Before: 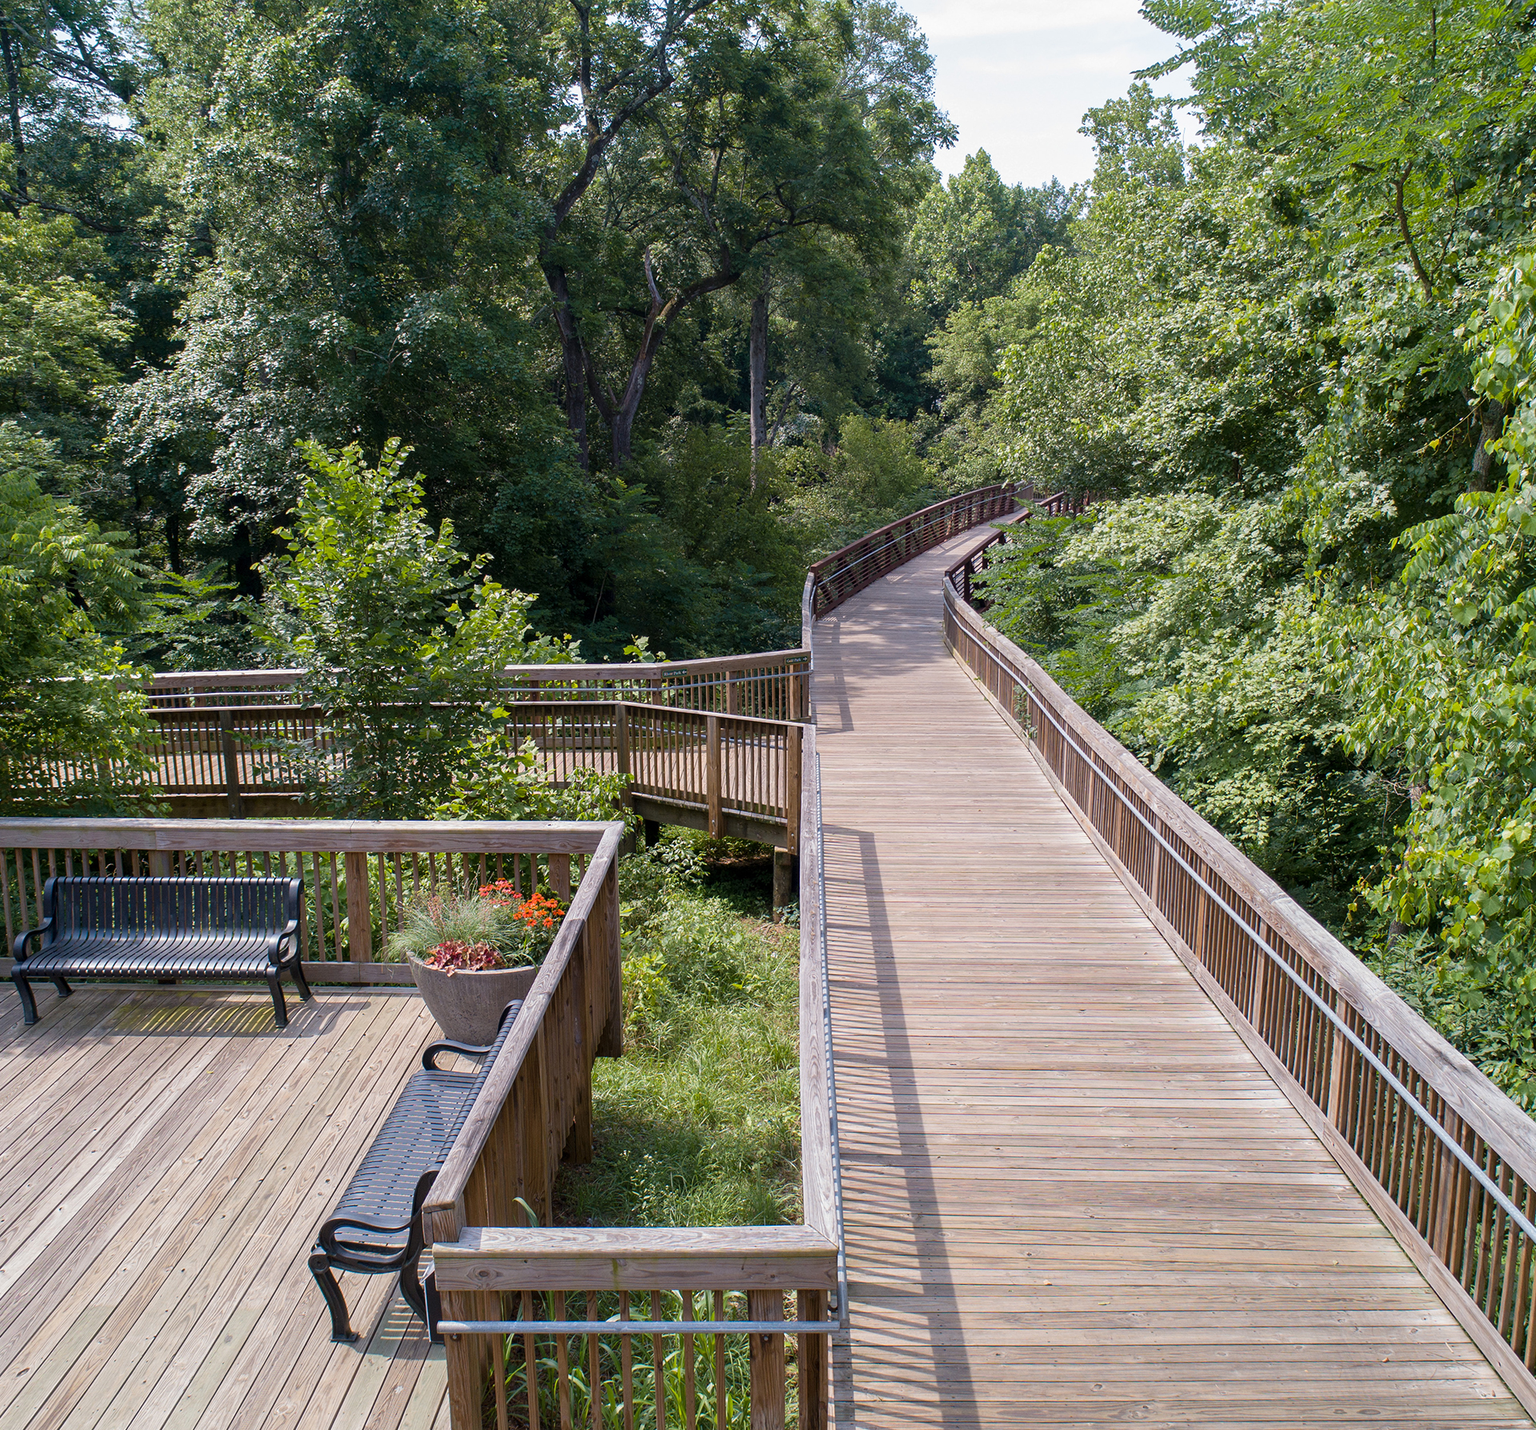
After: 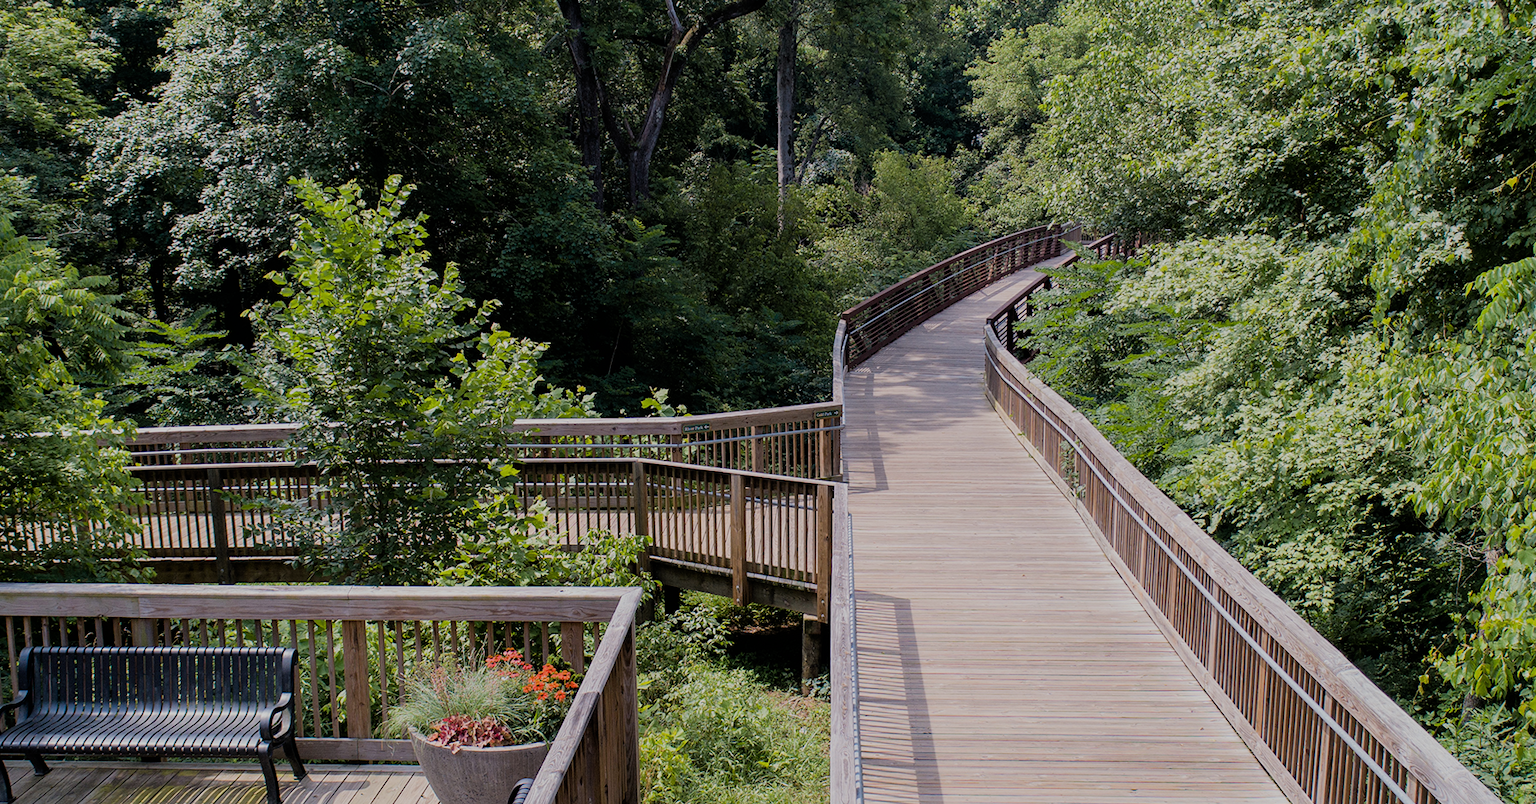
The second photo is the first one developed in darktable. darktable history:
crop: left 1.744%, top 19.225%, right 5.069%, bottom 28.357%
tone equalizer: on, module defaults
filmic rgb: black relative exposure -6.82 EV, white relative exposure 5.89 EV, hardness 2.71
